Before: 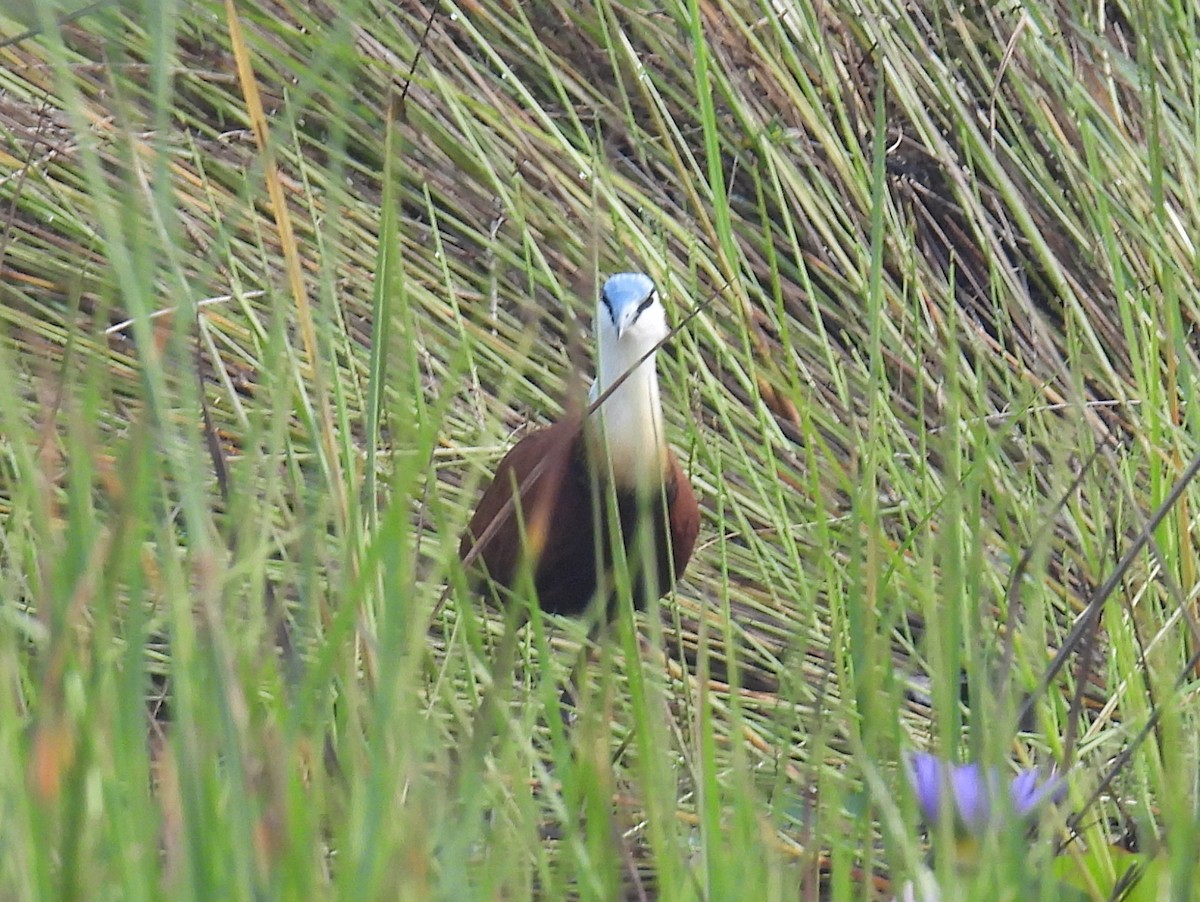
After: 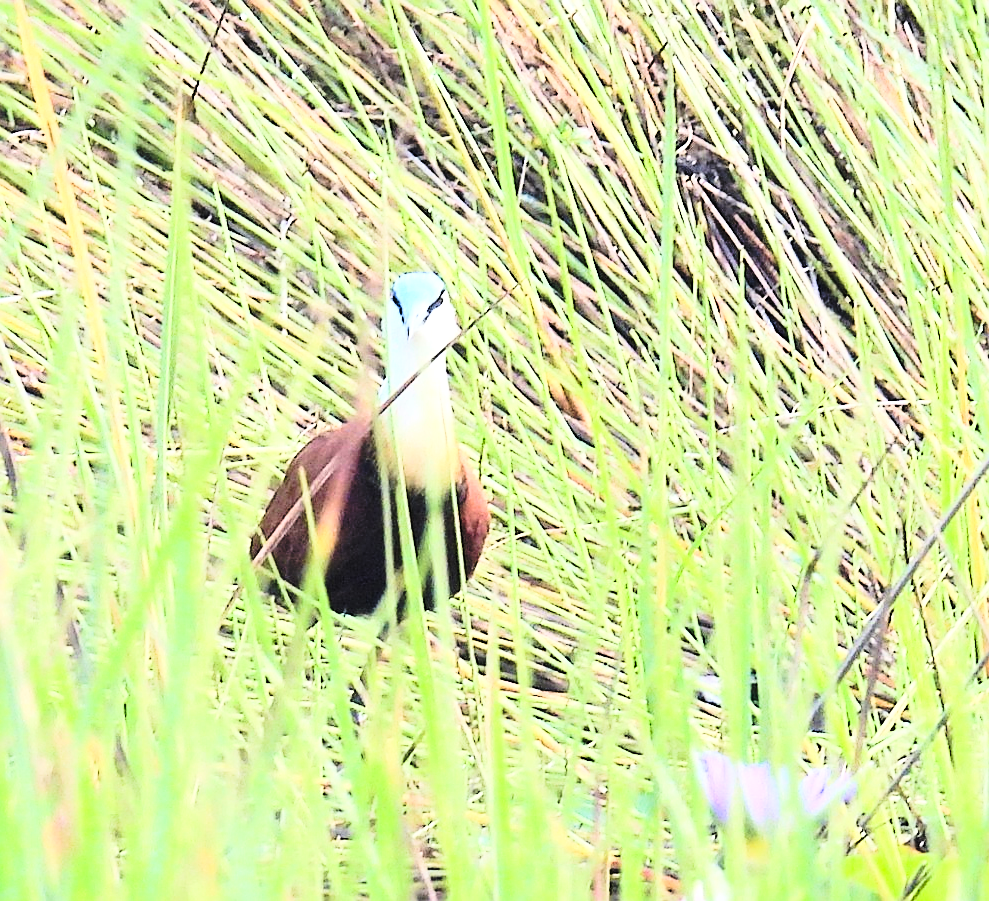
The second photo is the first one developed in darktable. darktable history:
sharpen: on, module defaults
exposure: black level correction -0.005, exposure 0.622 EV, compensate highlight preservation false
white balance: red 1, blue 1
crop: left 17.582%, bottom 0.031%
velvia: strength 36.57%
base curve: curves: ch0 [(0, 0) (0.073, 0.04) (0.157, 0.139) (0.492, 0.492) (0.758, 0.758) (1, 1)], preserve colors none
rgb curve: curves: ch0 [(0, 0) (0.21, 0.15) (0.24, 0.21) (0.5, 0.75) (0.75, 0.96) (0.89, 0.99) (1, 1)]; ch1 [(0, 0.02) (0.21, 0.13) (0.25, 0.2) (0.5, 0.67) (0.75, 0.9) (0.89, 0.97) (1, 1)]; ch2 [(0, 0.02) (0.21, 0.13) (0.25, 0.2) (0.5, 0.67) (0.75, 0.9) (0.89, 0.97) (1, 1)], compensate middle gray true
